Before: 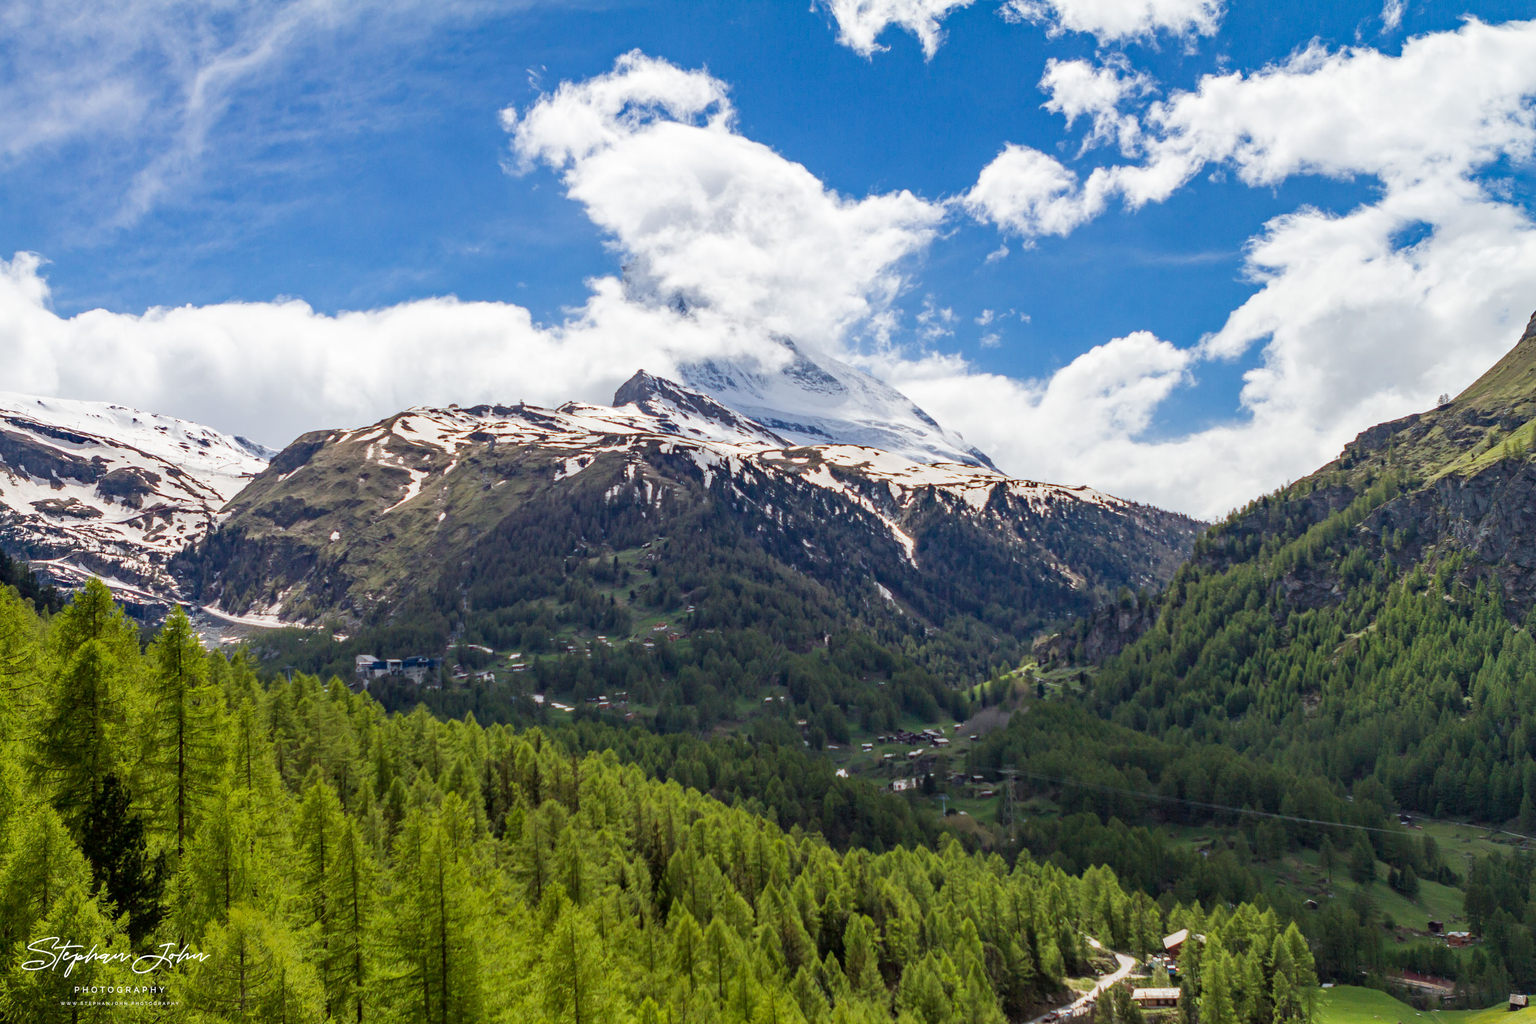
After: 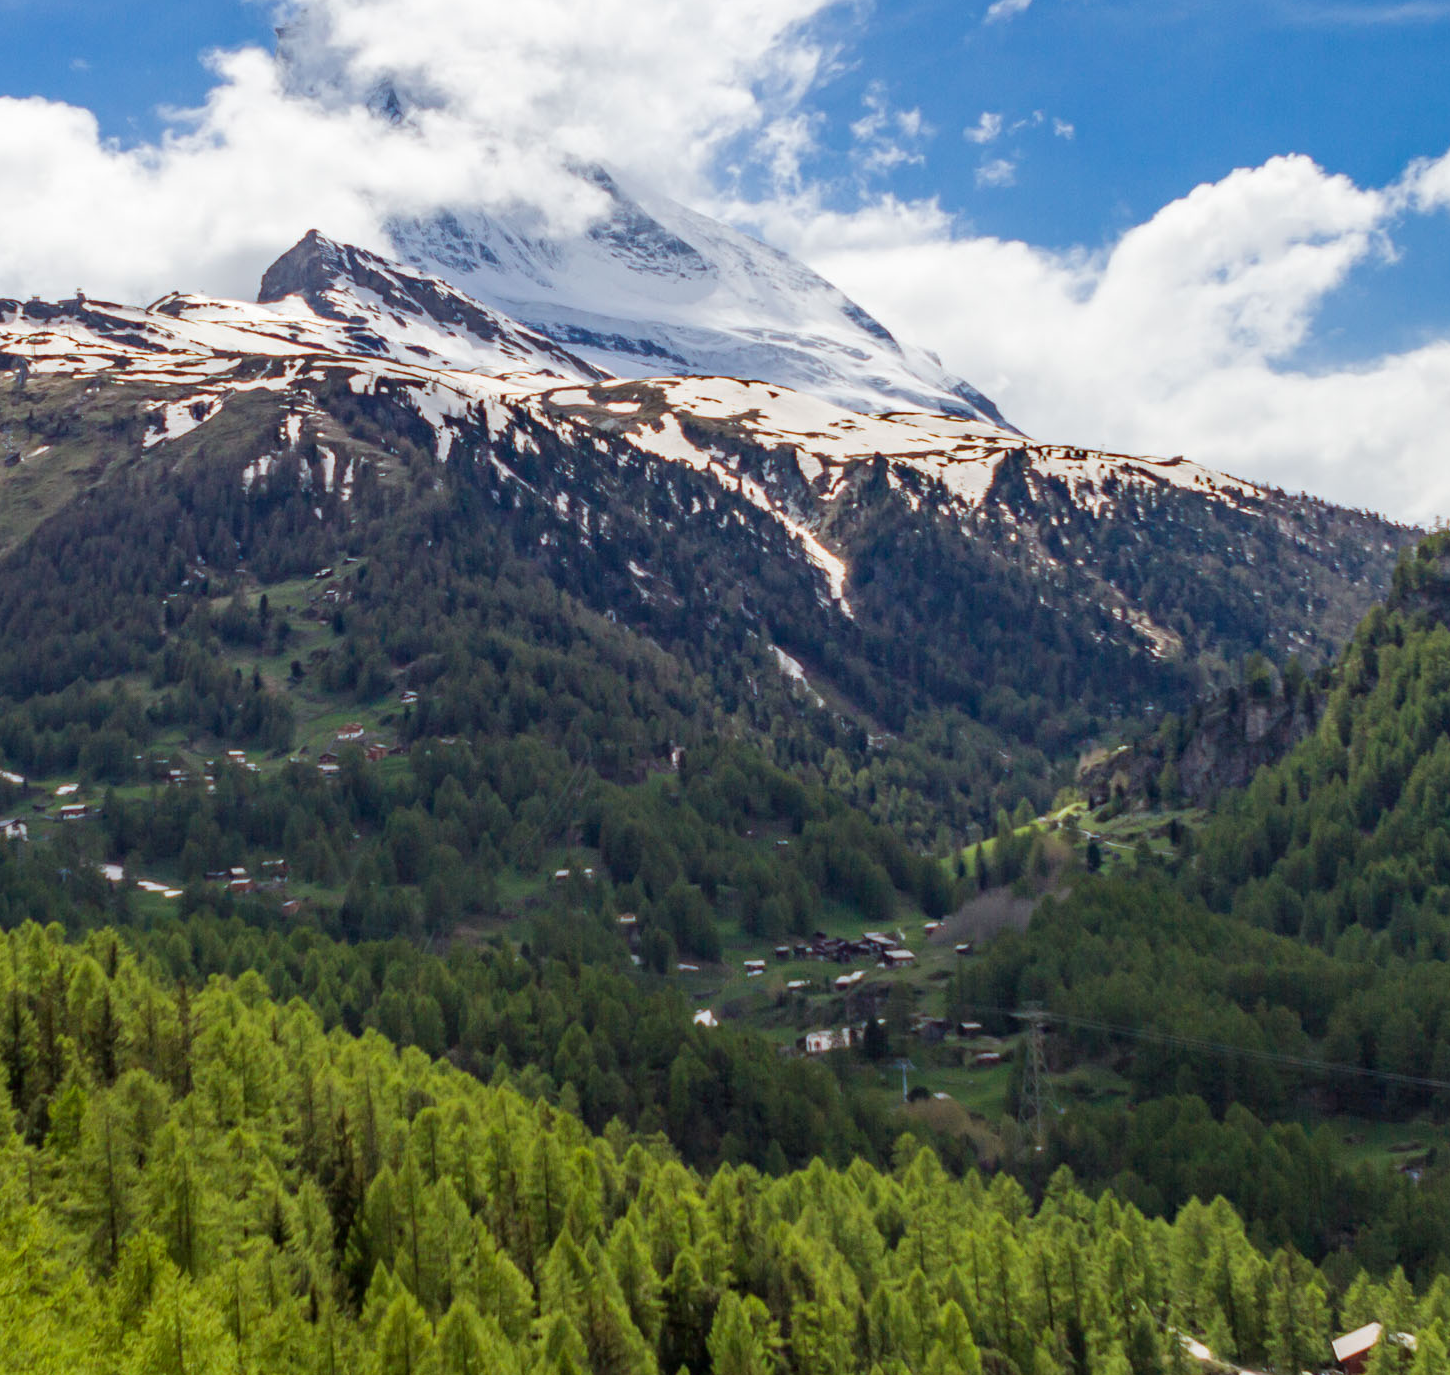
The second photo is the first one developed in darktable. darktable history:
crop: left 31.32%, top 24.637%, right 20.314%, bottom 6.59%
